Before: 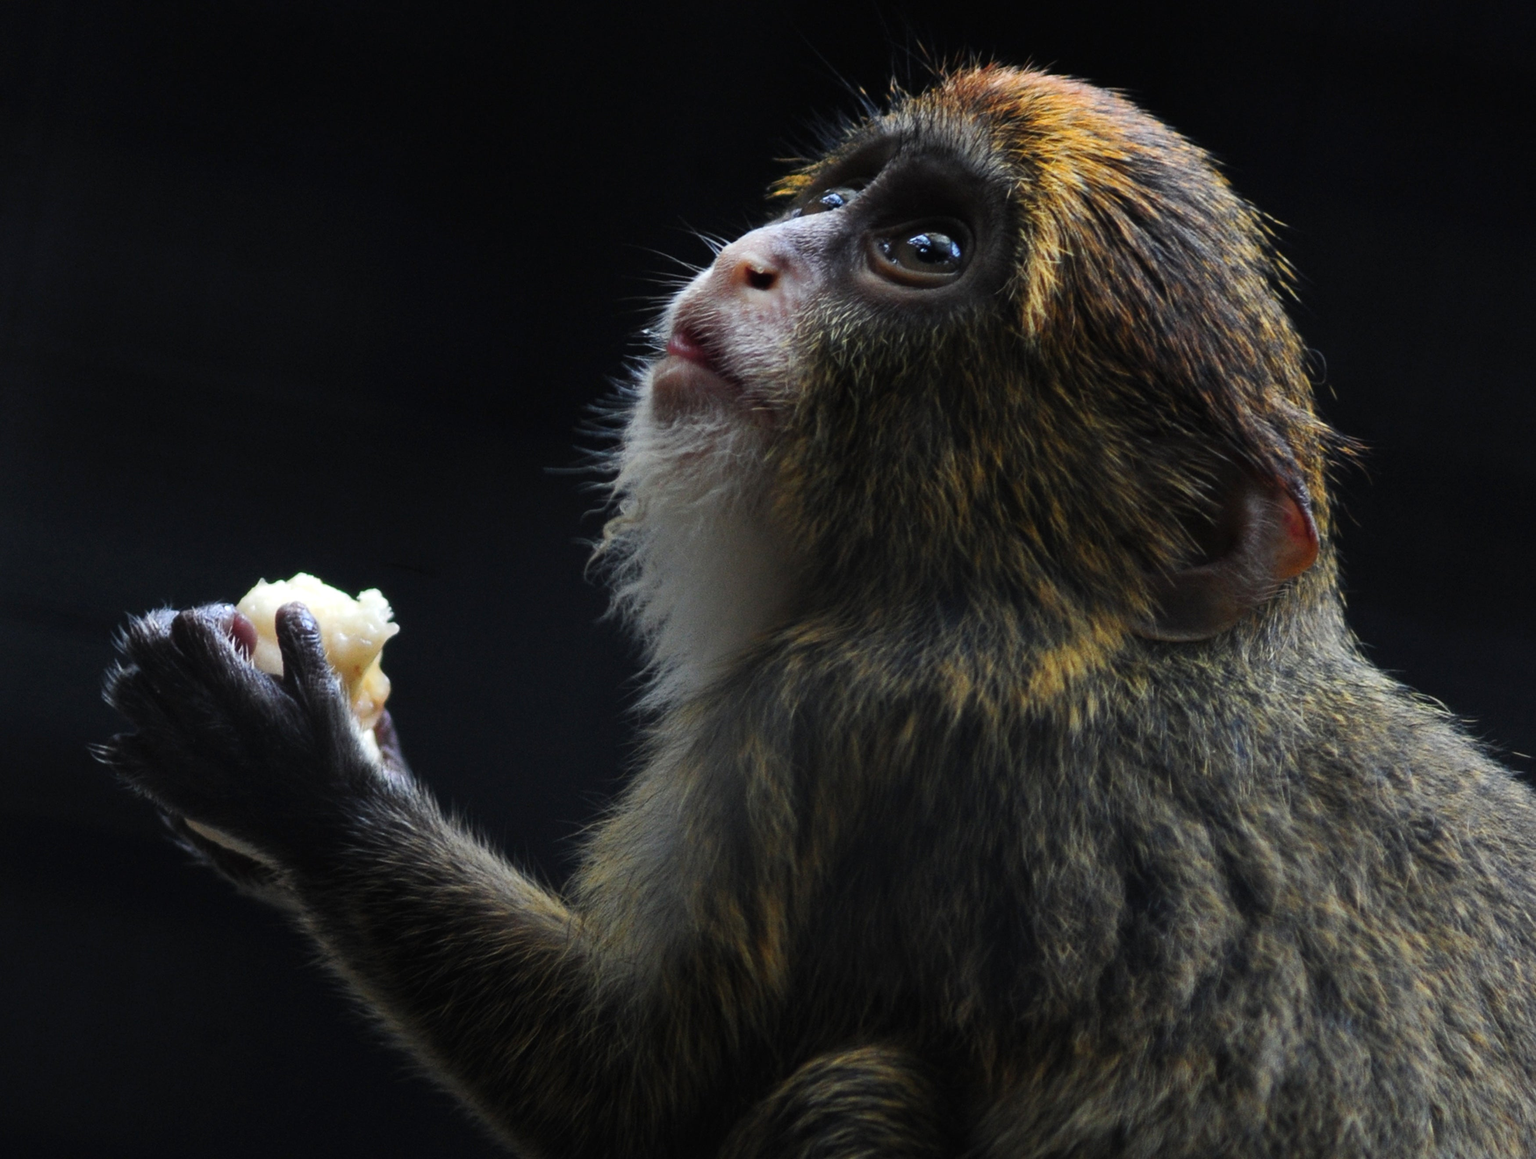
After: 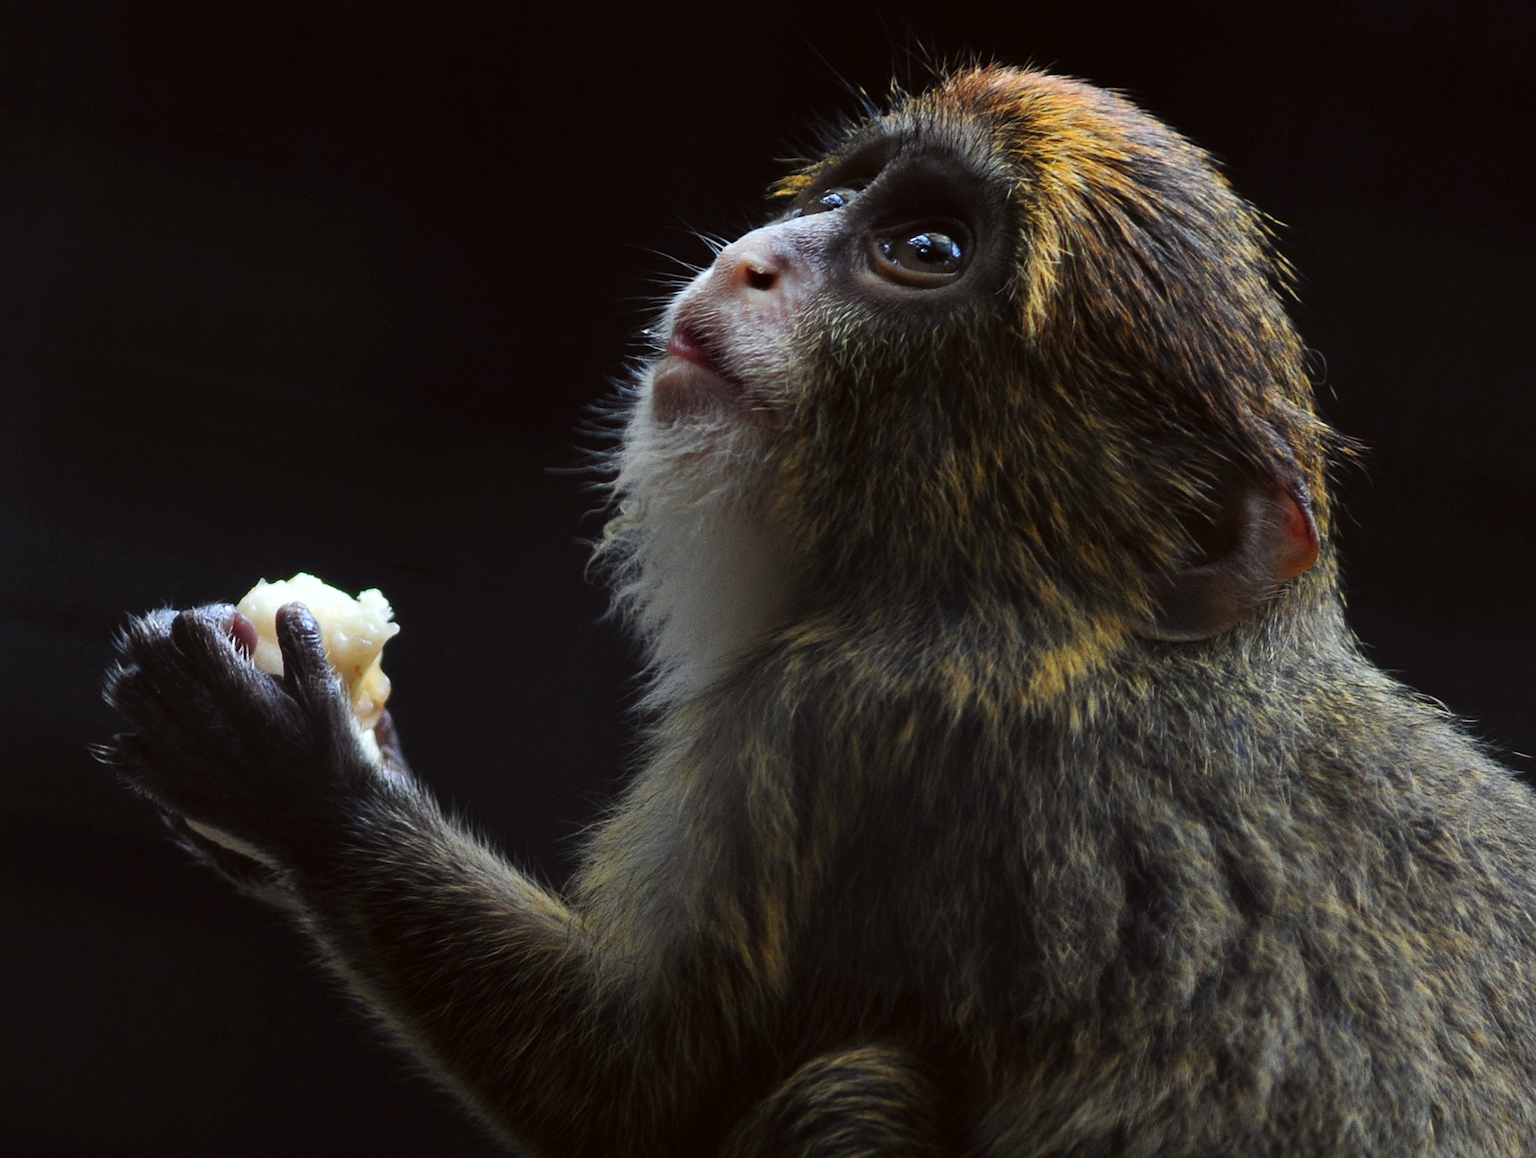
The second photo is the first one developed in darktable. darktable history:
sharpen: on, module defaults
color correction: highlights a* -2.73, highlights b* -2.09, shadows a* 2.41, shadows b* 2.73
